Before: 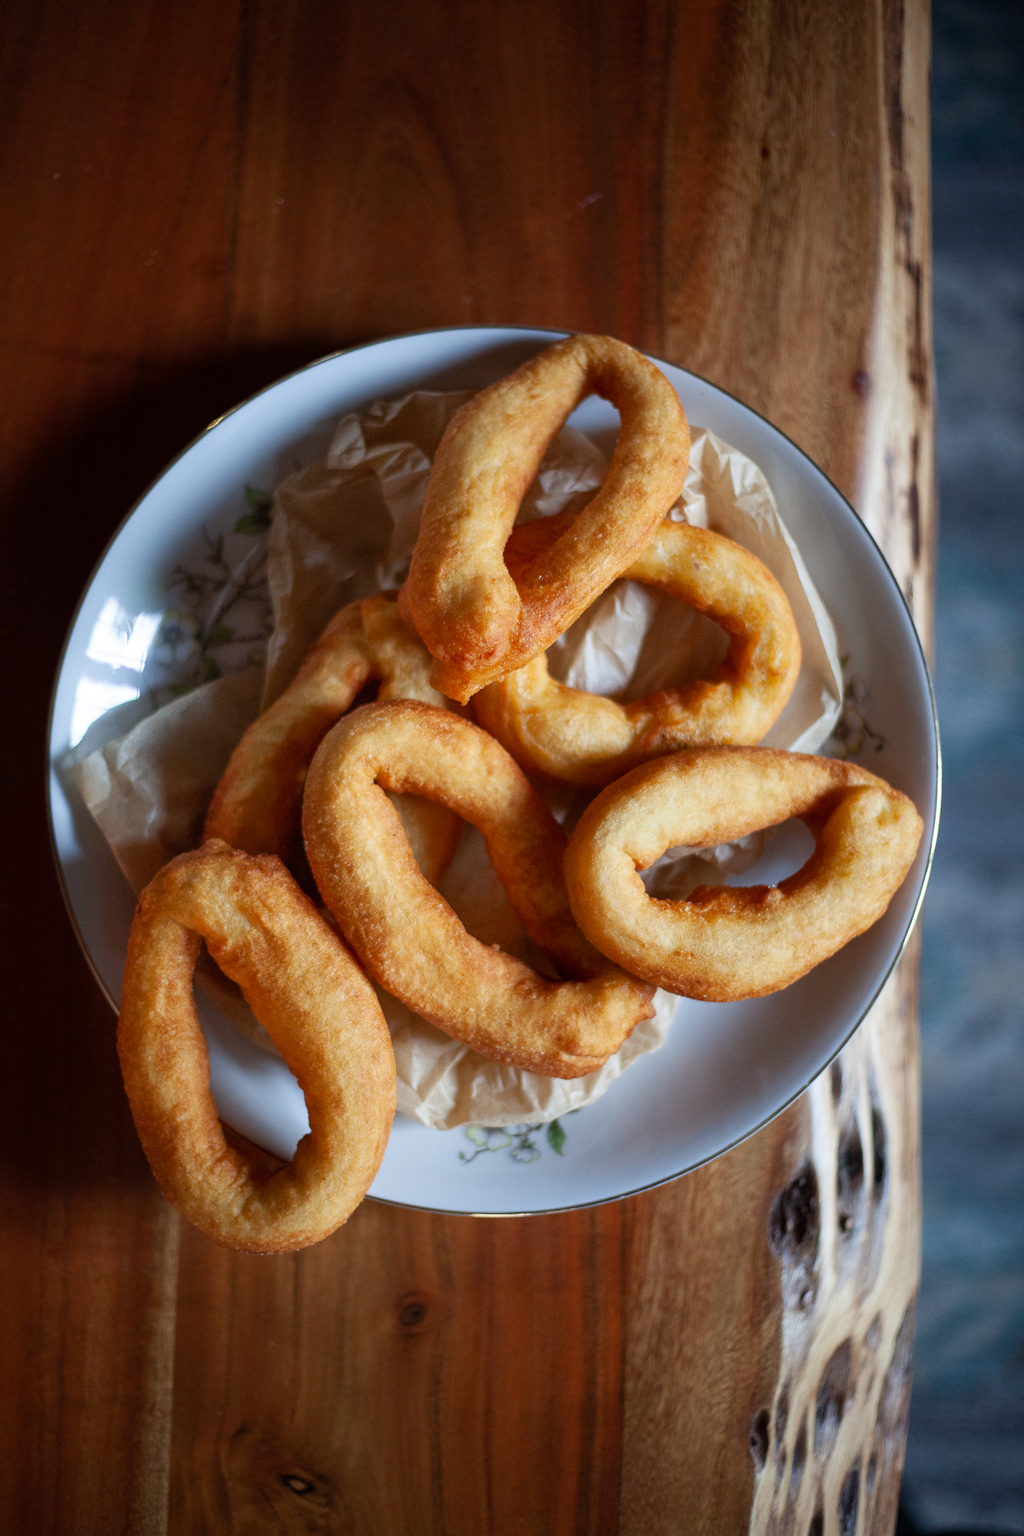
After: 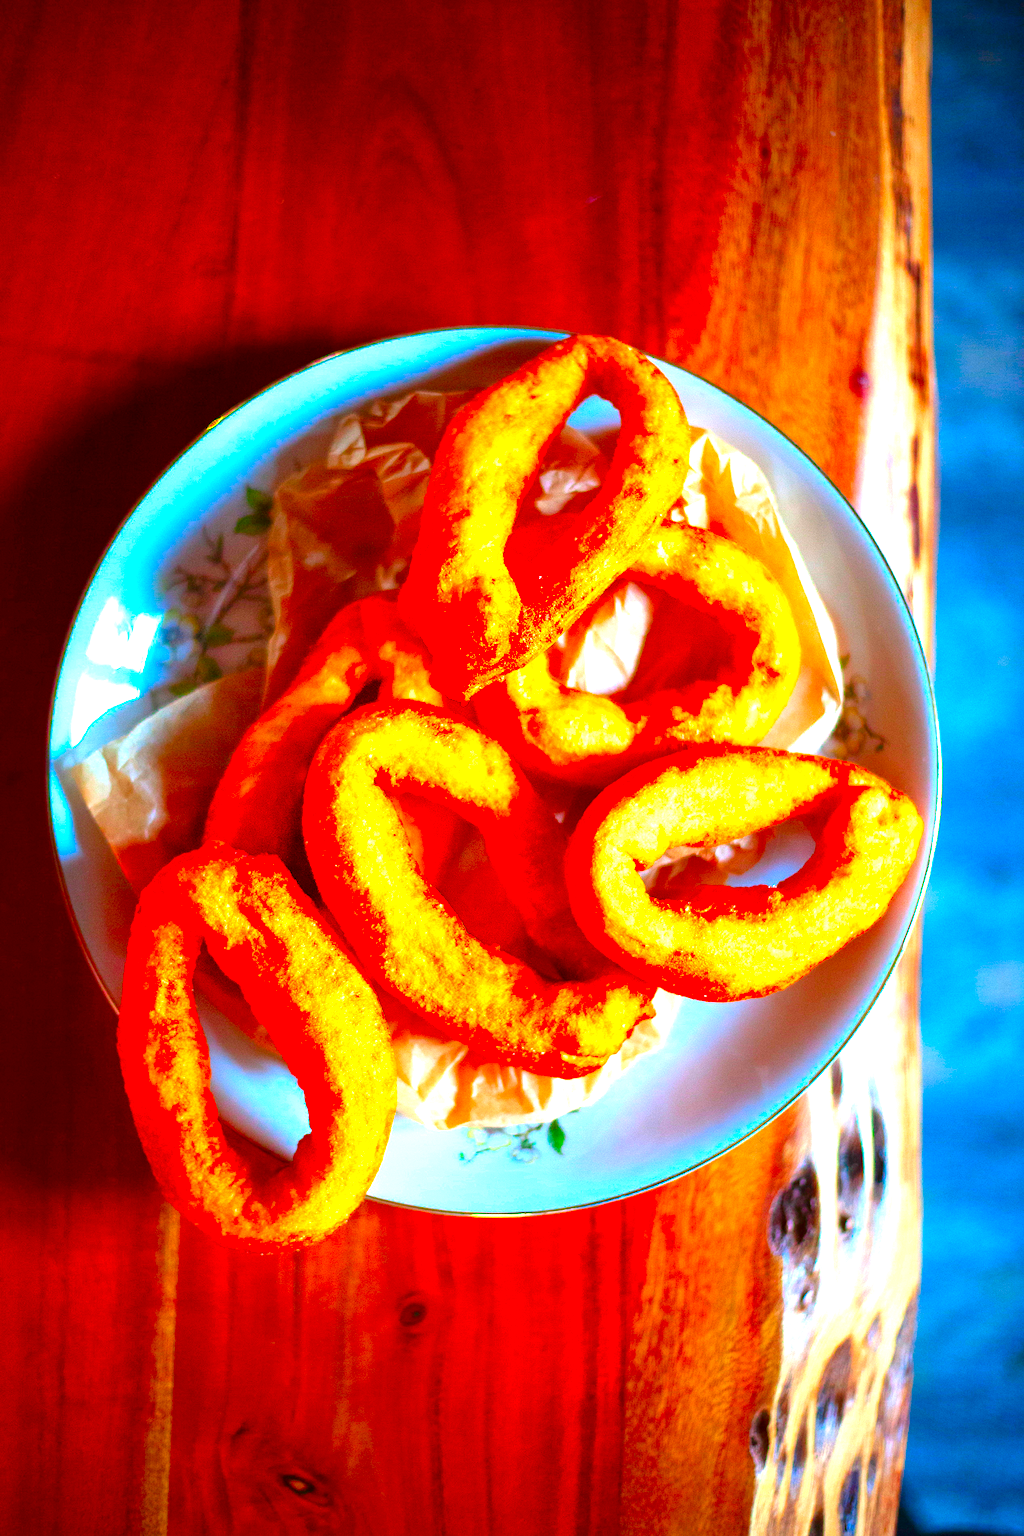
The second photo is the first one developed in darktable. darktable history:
exposure: black level correction 0, exposure 1.45 EV, compensate exposure bias true, compensate highlight preservation false
color correction: saturation 3
